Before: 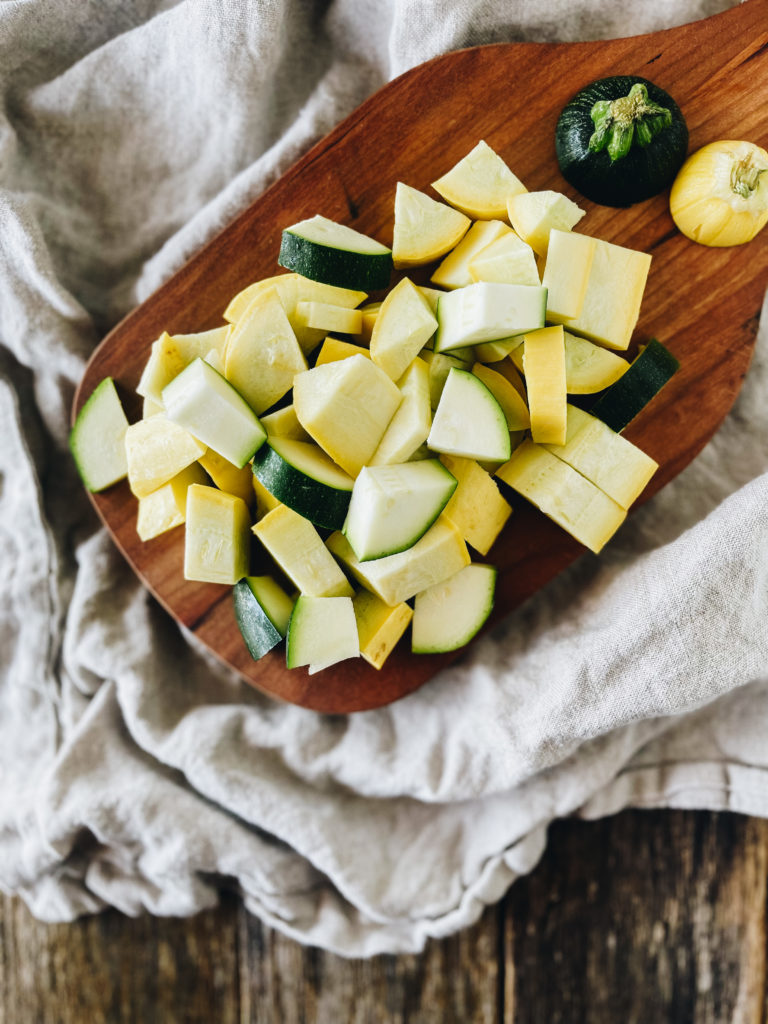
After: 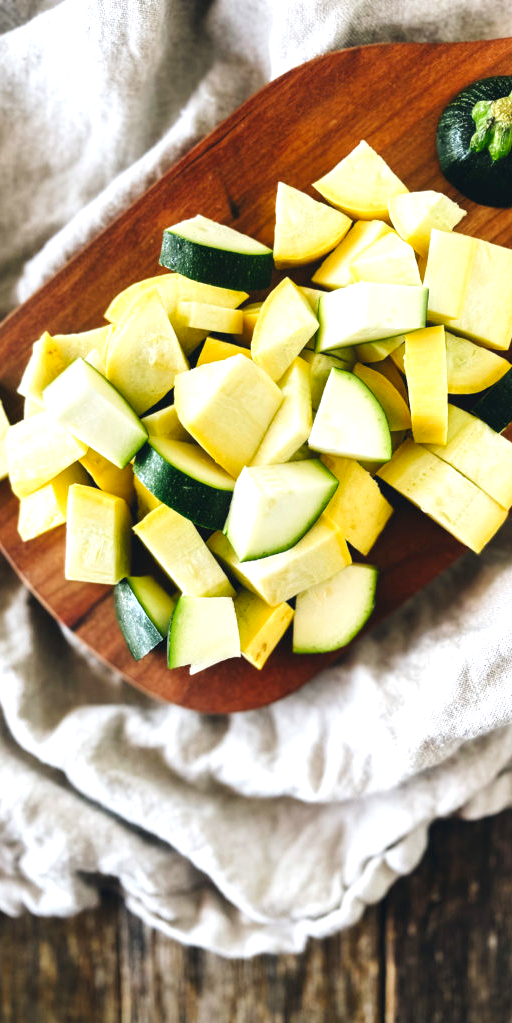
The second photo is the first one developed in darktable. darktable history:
crop and rotate: left 15.546%, right 17.787%
exposure: black level correction 0, exposure 0.953 EV, compensate exposure bias true, compensate highlight preservation false
shadows and highlights: radius 121.13, shadows 21.4, white point adjustment -9.72, highlights -14.39, soften with gaussian
